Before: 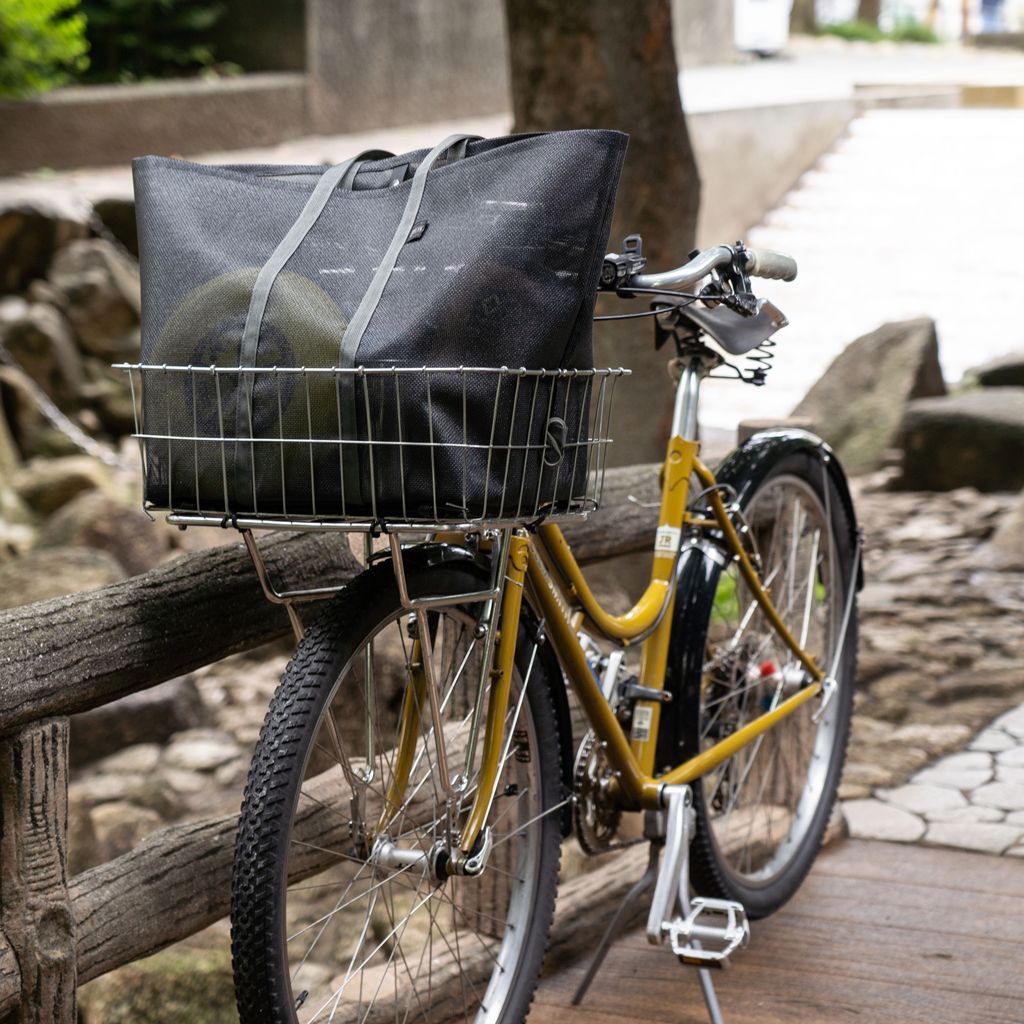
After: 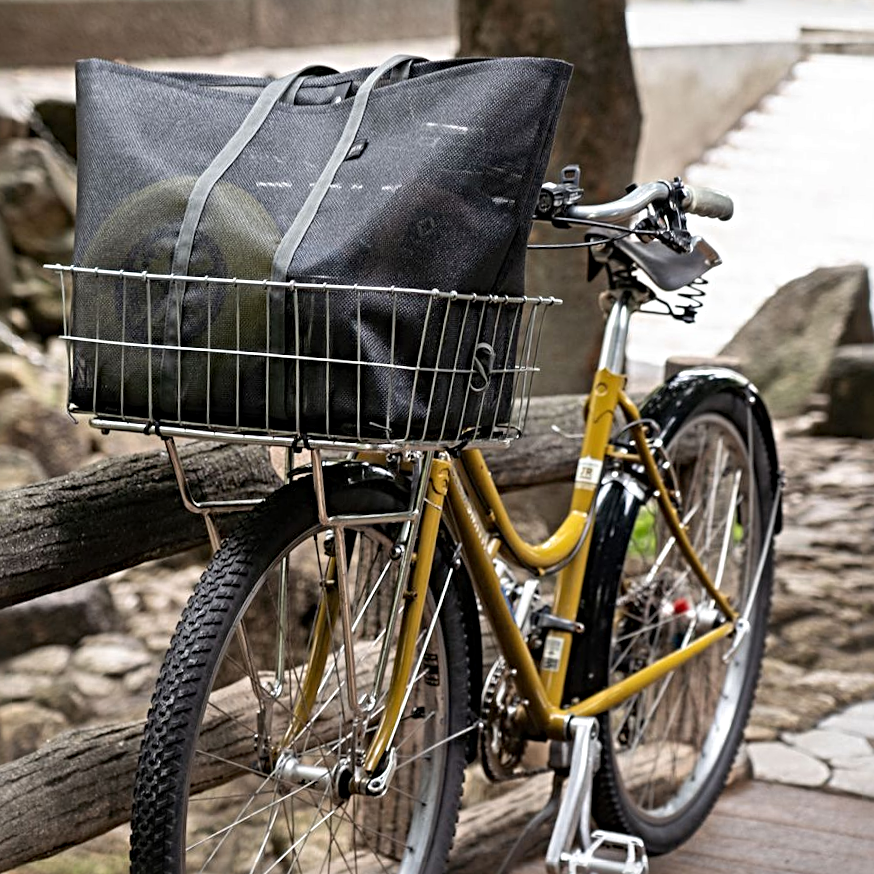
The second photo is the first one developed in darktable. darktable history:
sharpen: radius 4.883
crop and rotate: angle -3.27°, left 5.211%, top 5.211%, right 4.607%, bottom 4.607%
shadows and highlights: soften with gaussian
